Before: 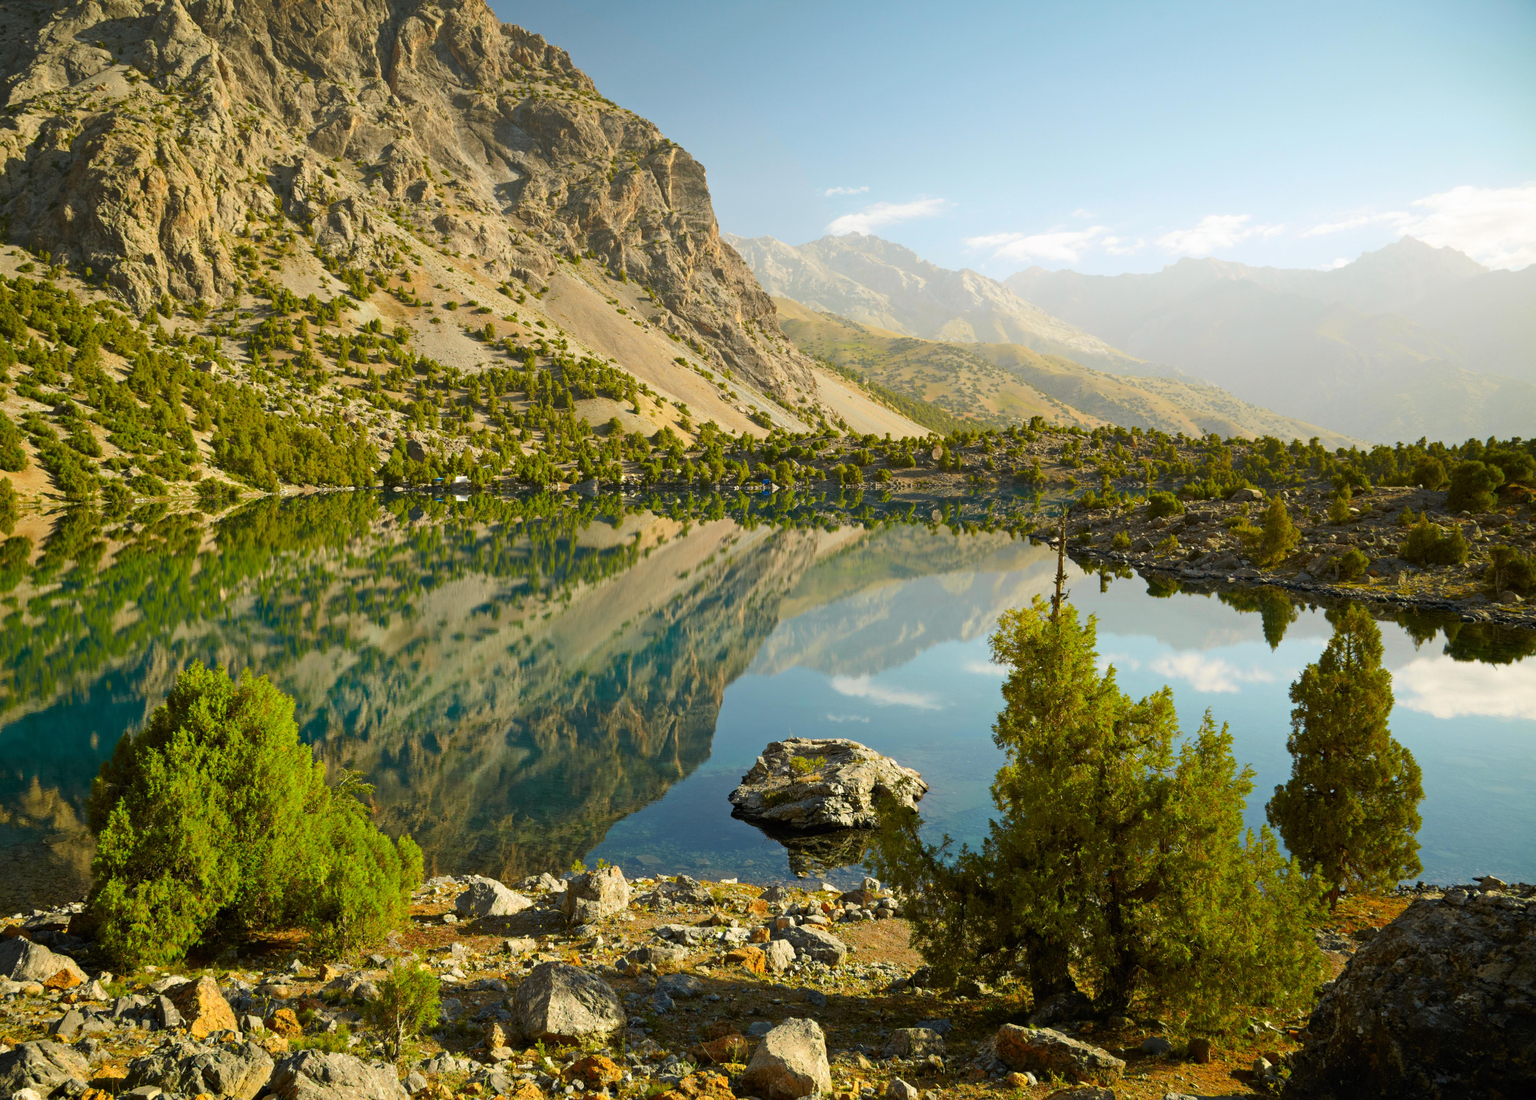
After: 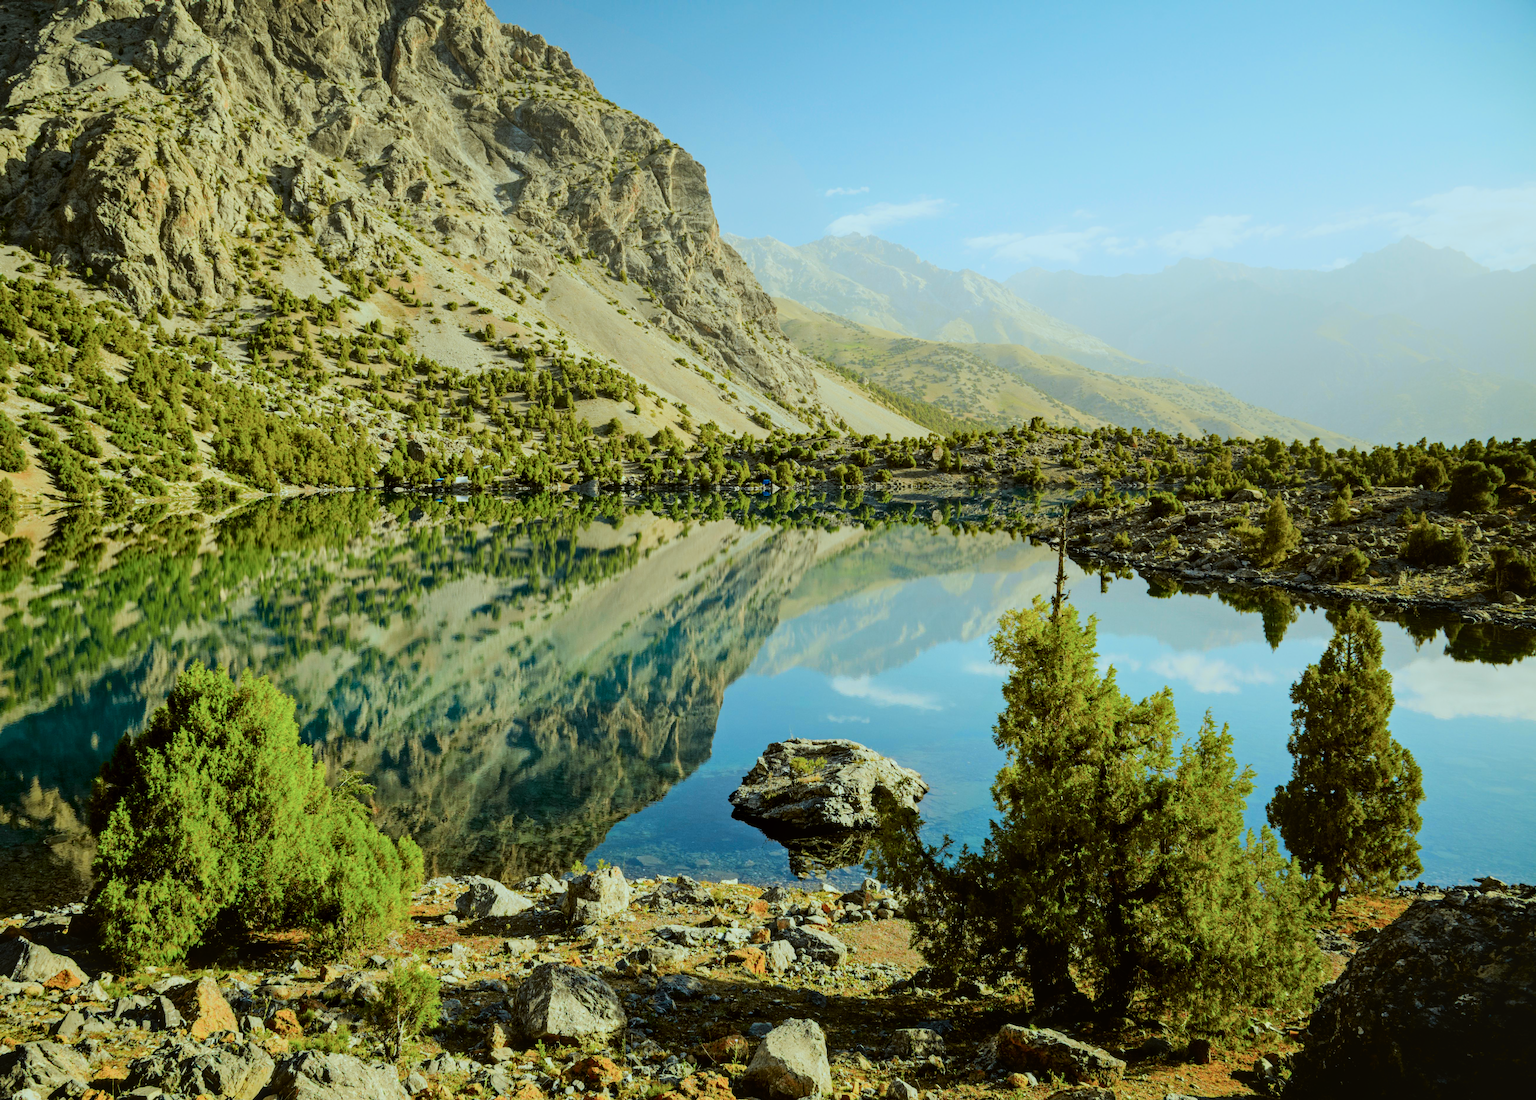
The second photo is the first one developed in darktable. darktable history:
tone curve: curves: ch0 [(0, 0.021) (0.049, 0.044) (0.152, 0.14) (0.328, 0.377) (0.473, 0.543) (0.641, 0.705) (0.85, 0.894) (1, 0.969)]; ch1 [(0, 0) (0.302, 0.331) (0.433, 0.432) (0.472, 0.47) (0.502, 0.503) (0.527, 0.516) (0.564, 0.573) (0.614, 0.626) (0.677, 0.701) (0.859, 0.885) (1, 1)]; ch2 [(0, 0) (0.33, 0.301) (0.447, 0.44) (0.487, 0.496) (0.502, 0.516) (0.535, 0.563) (0.565, 0.597) (0.608, 0.641) (1, 1)], color space Lab, independent channels, preserve colors none
filmic rgb: black relative exposure -7.23 EV, white relative exposure 5.36 EV, threshold 3.04 EV, hardness 3.02, enable highlight reconstruction true
local contrast: on, module defaults
sharpen: radius 5.306, amount 0.312, threshold 26.723
color correction: highlights a* -11.91, highlights b* -15.33
tone equalizer: edges refinement/feathering 500, mask exposure compensation -1.57 EV, preserve details no
